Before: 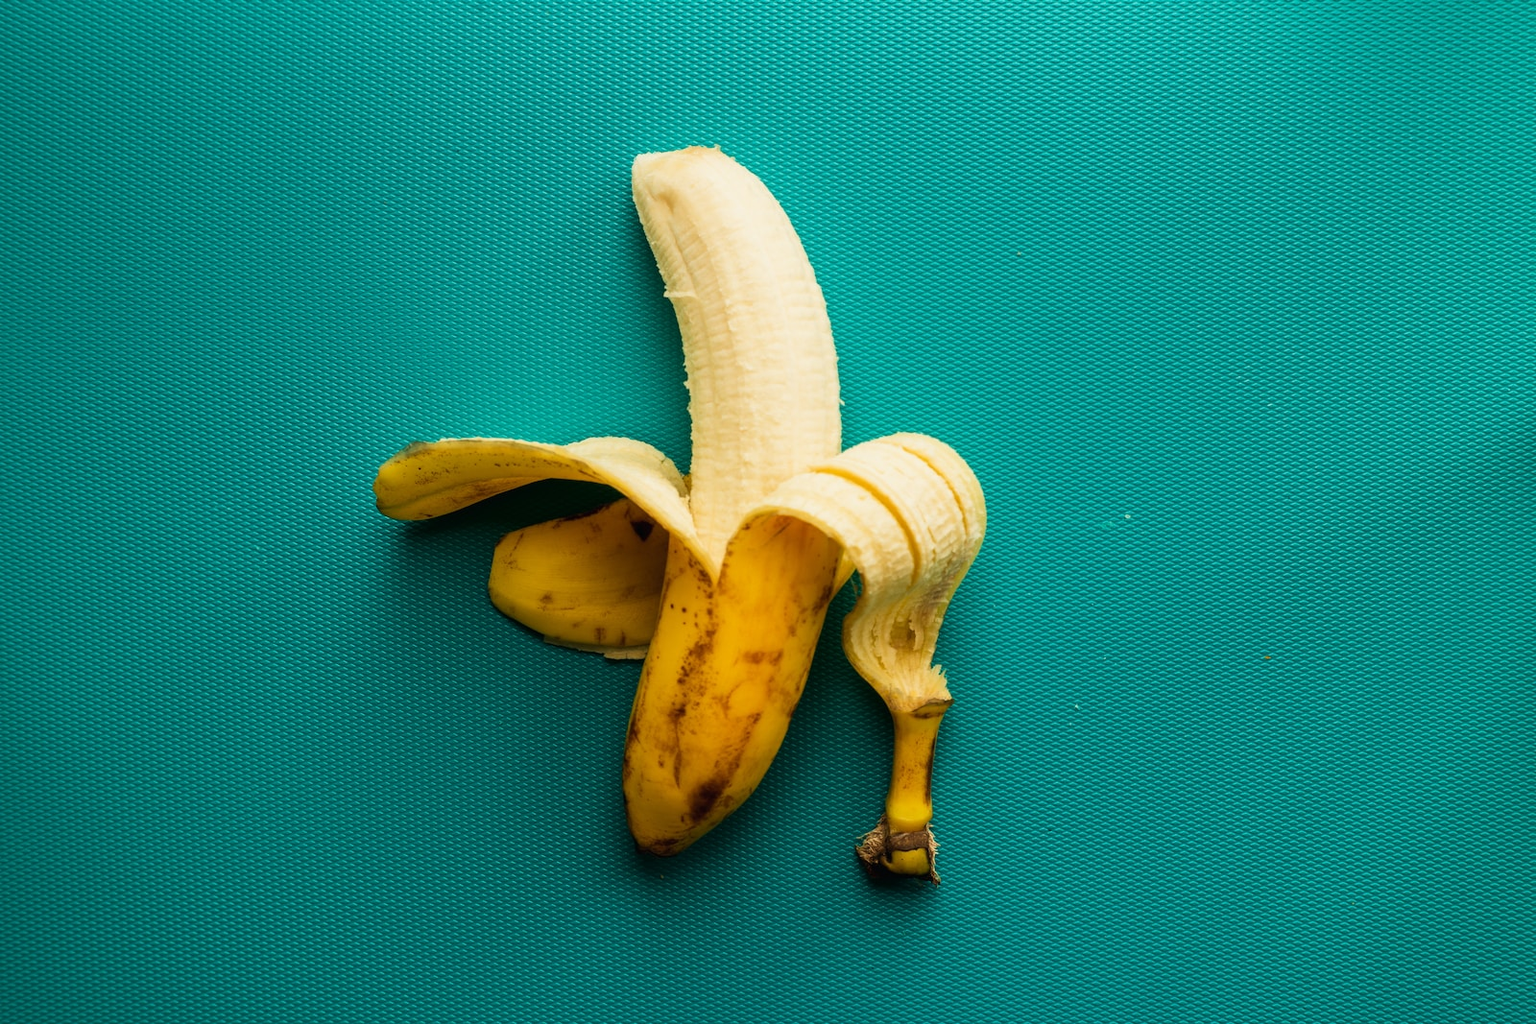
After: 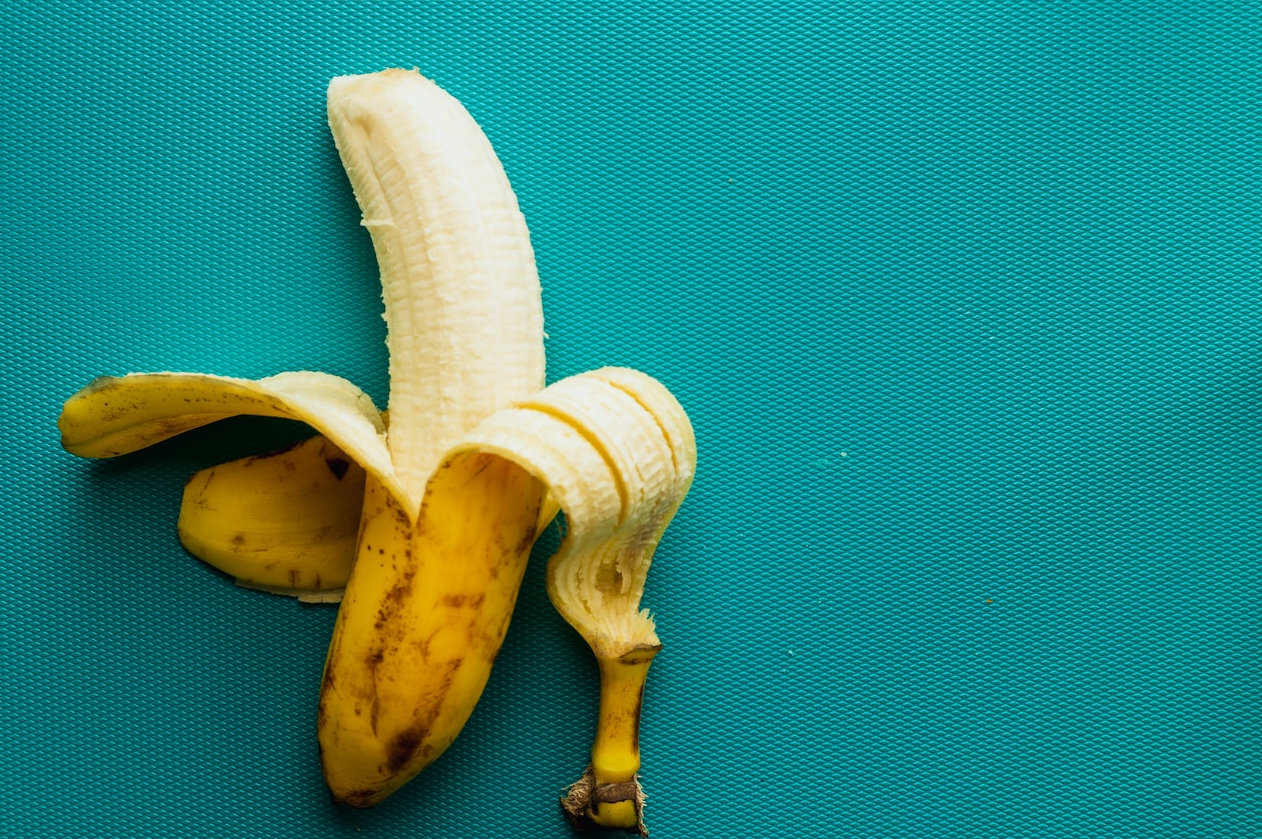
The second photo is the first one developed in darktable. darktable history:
crop and rotate: left 20.74%, top 7.912%, right 0.375%, bottom 13.378%
white balance: red 0.954, blue 1.079
